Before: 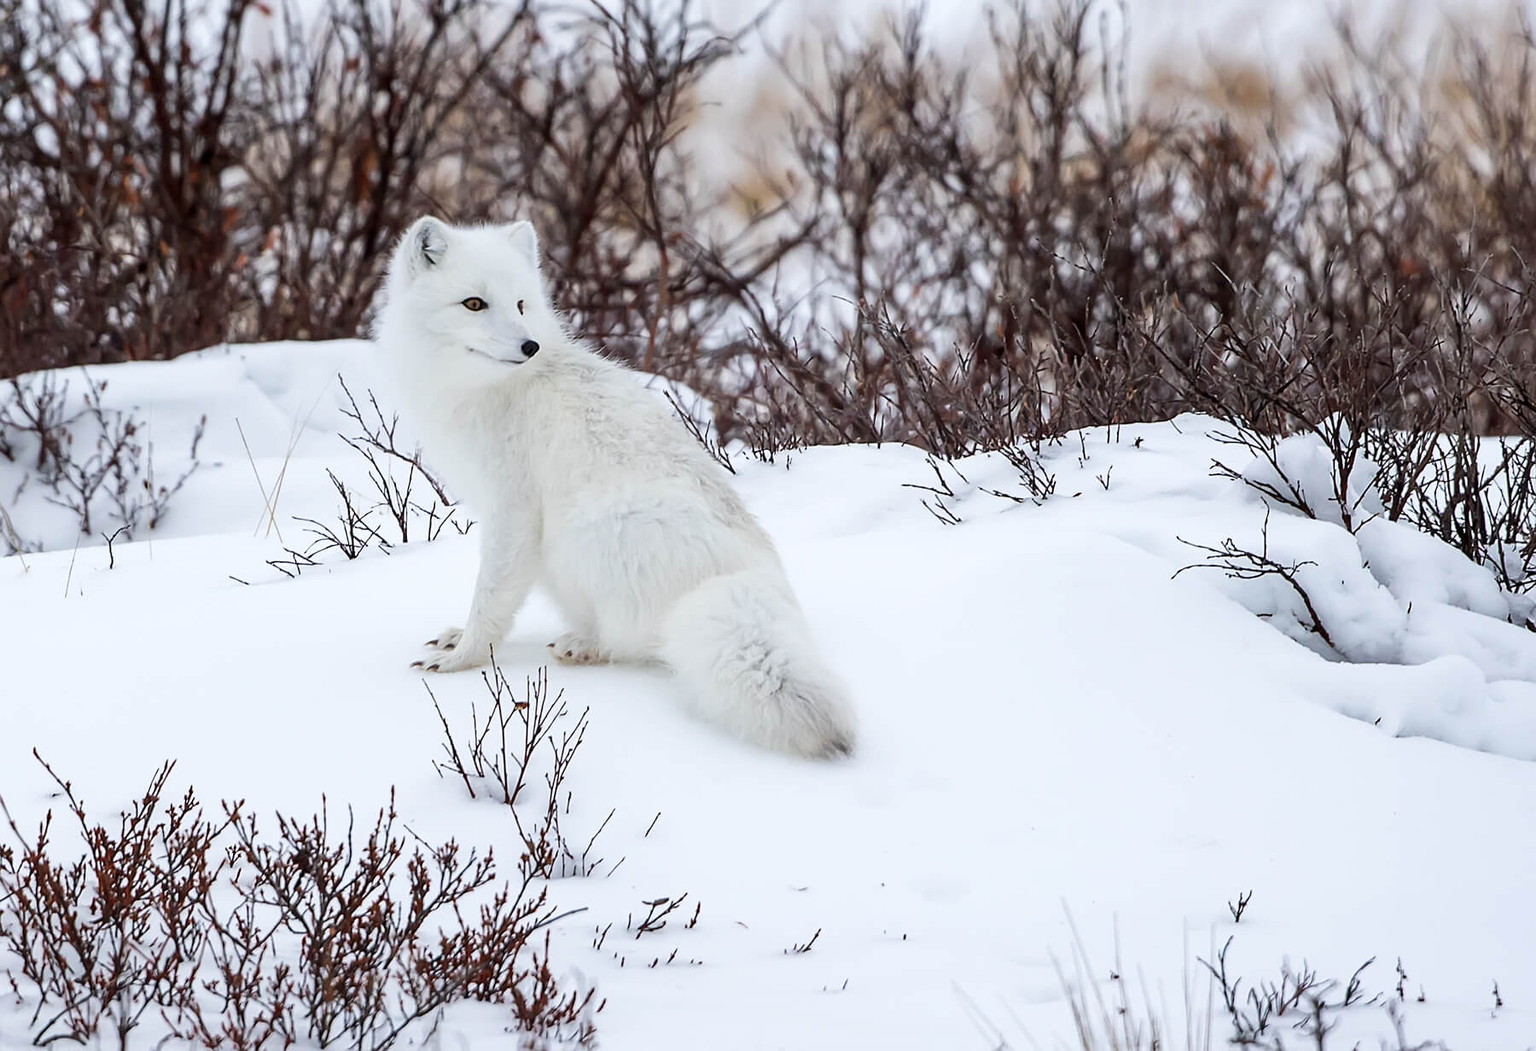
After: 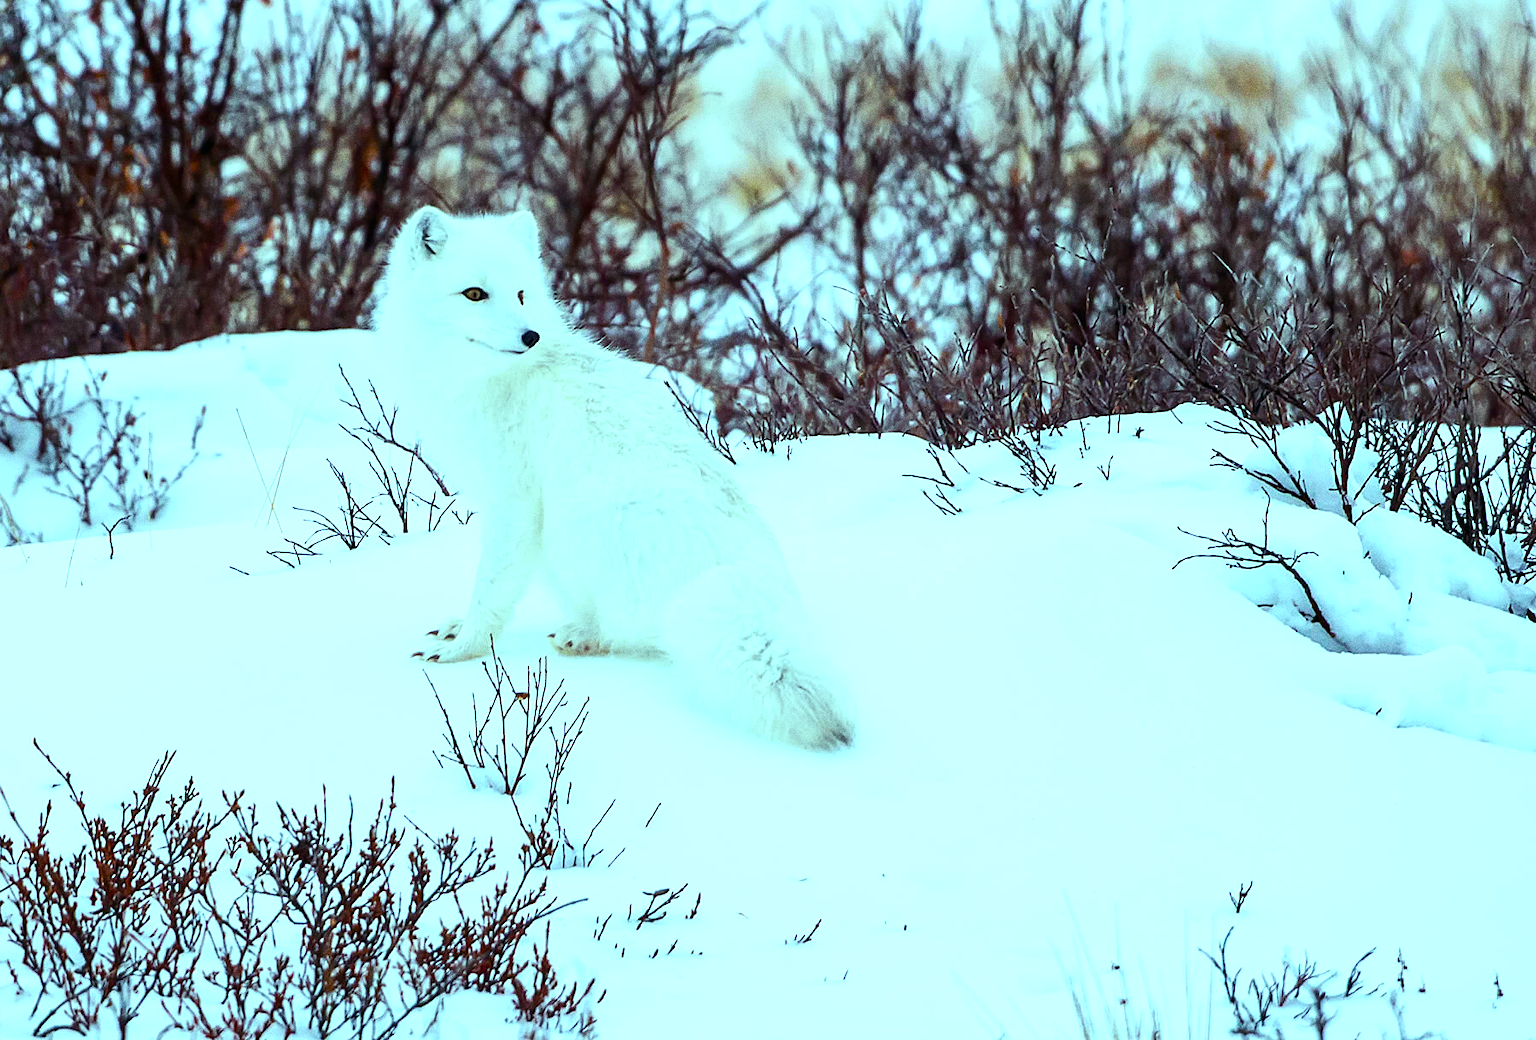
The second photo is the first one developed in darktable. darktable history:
tone equalizer: -8 EV -0.417 EV, -7 EV -0.389 EV, -6 EV -0.333 EV, -5 EV -0.222 EV, -3 EV 0.222 EV, -2 EV 0.333 EV, -1 EV 0.389 EV, +0 EV 0.417 EV, edges refinement/feathering 500, mask exposure compensation -1.57 EV, preserve details no
color balance rgb: perceptual saturation grading › global saturation 20%, perceptual saturation grading › highlights -25%, perceptual saturation grading › shadows 25%, global vibrance 50%
color balance: mode lift, gamma, gain (sRGB), lift [0.997, 0.979, 1.021, 1.011], gamma [1, 1.084, 0.916, 0.998], gain [1, 0.87, 1.13, 1.101], contrast 4.55%, contrast fulcrum 38.24%, output saturation 104.09%
crop: top 1.049%, right 0.001%
grain: coarseness 0.09 ISO, strength 40%
